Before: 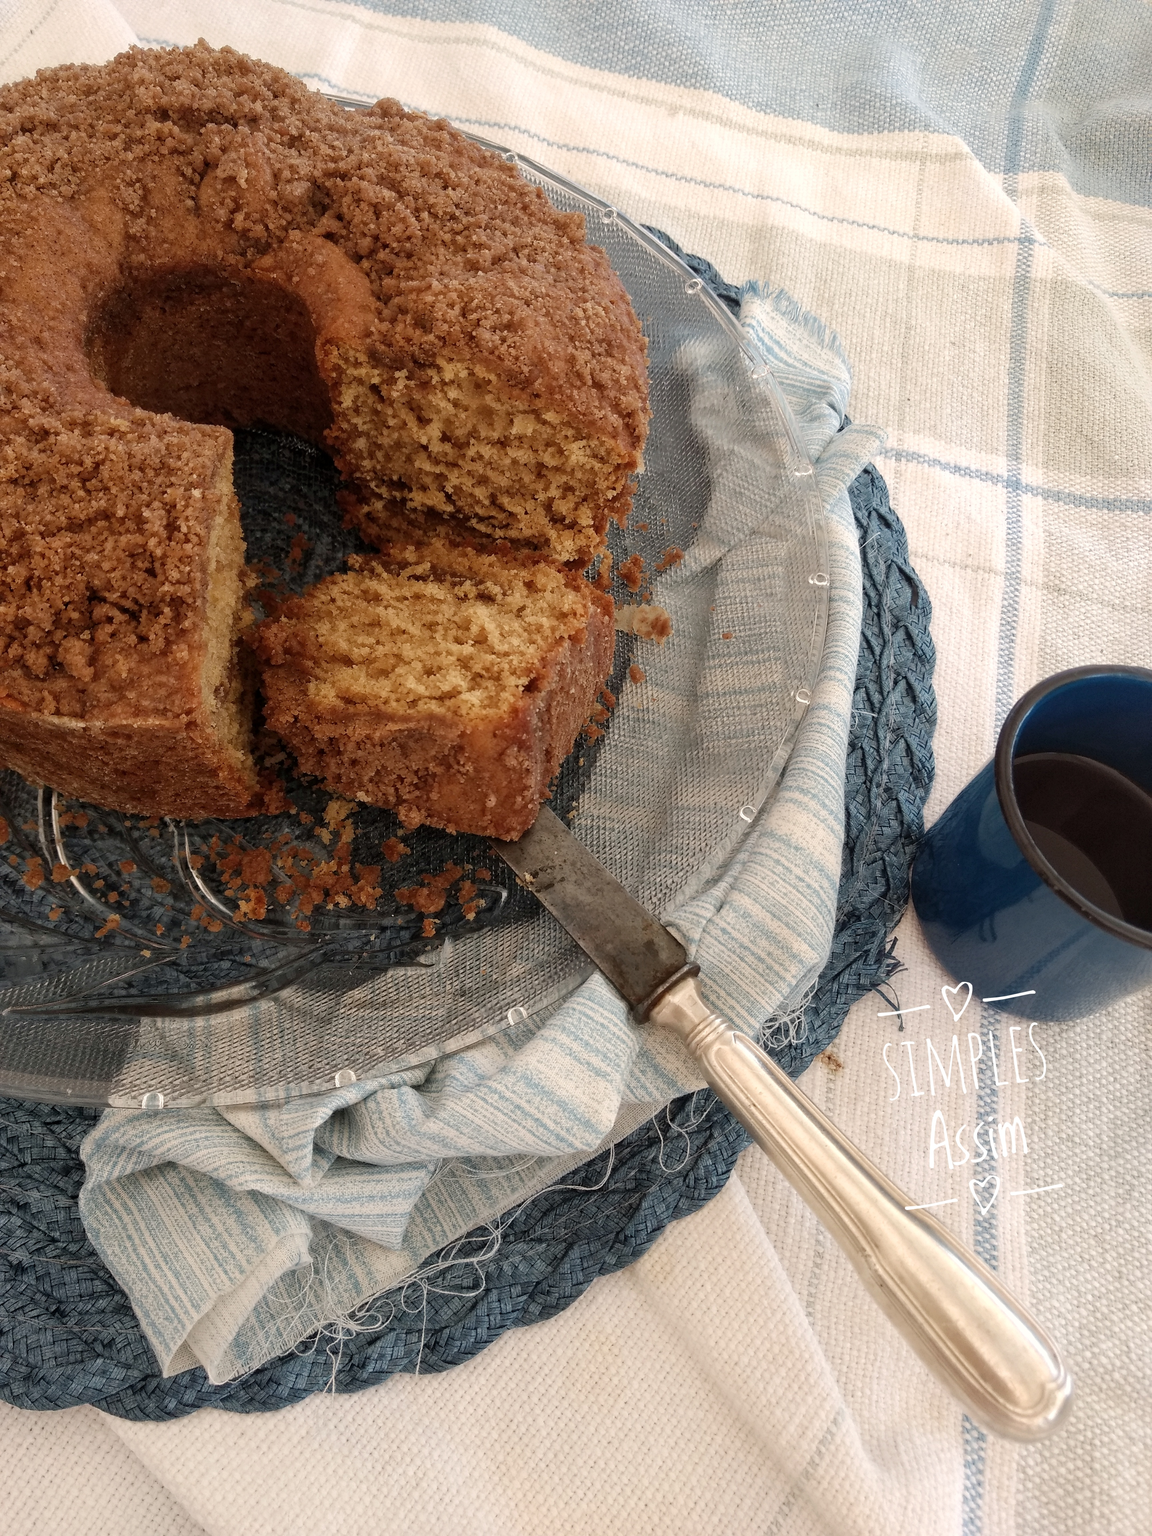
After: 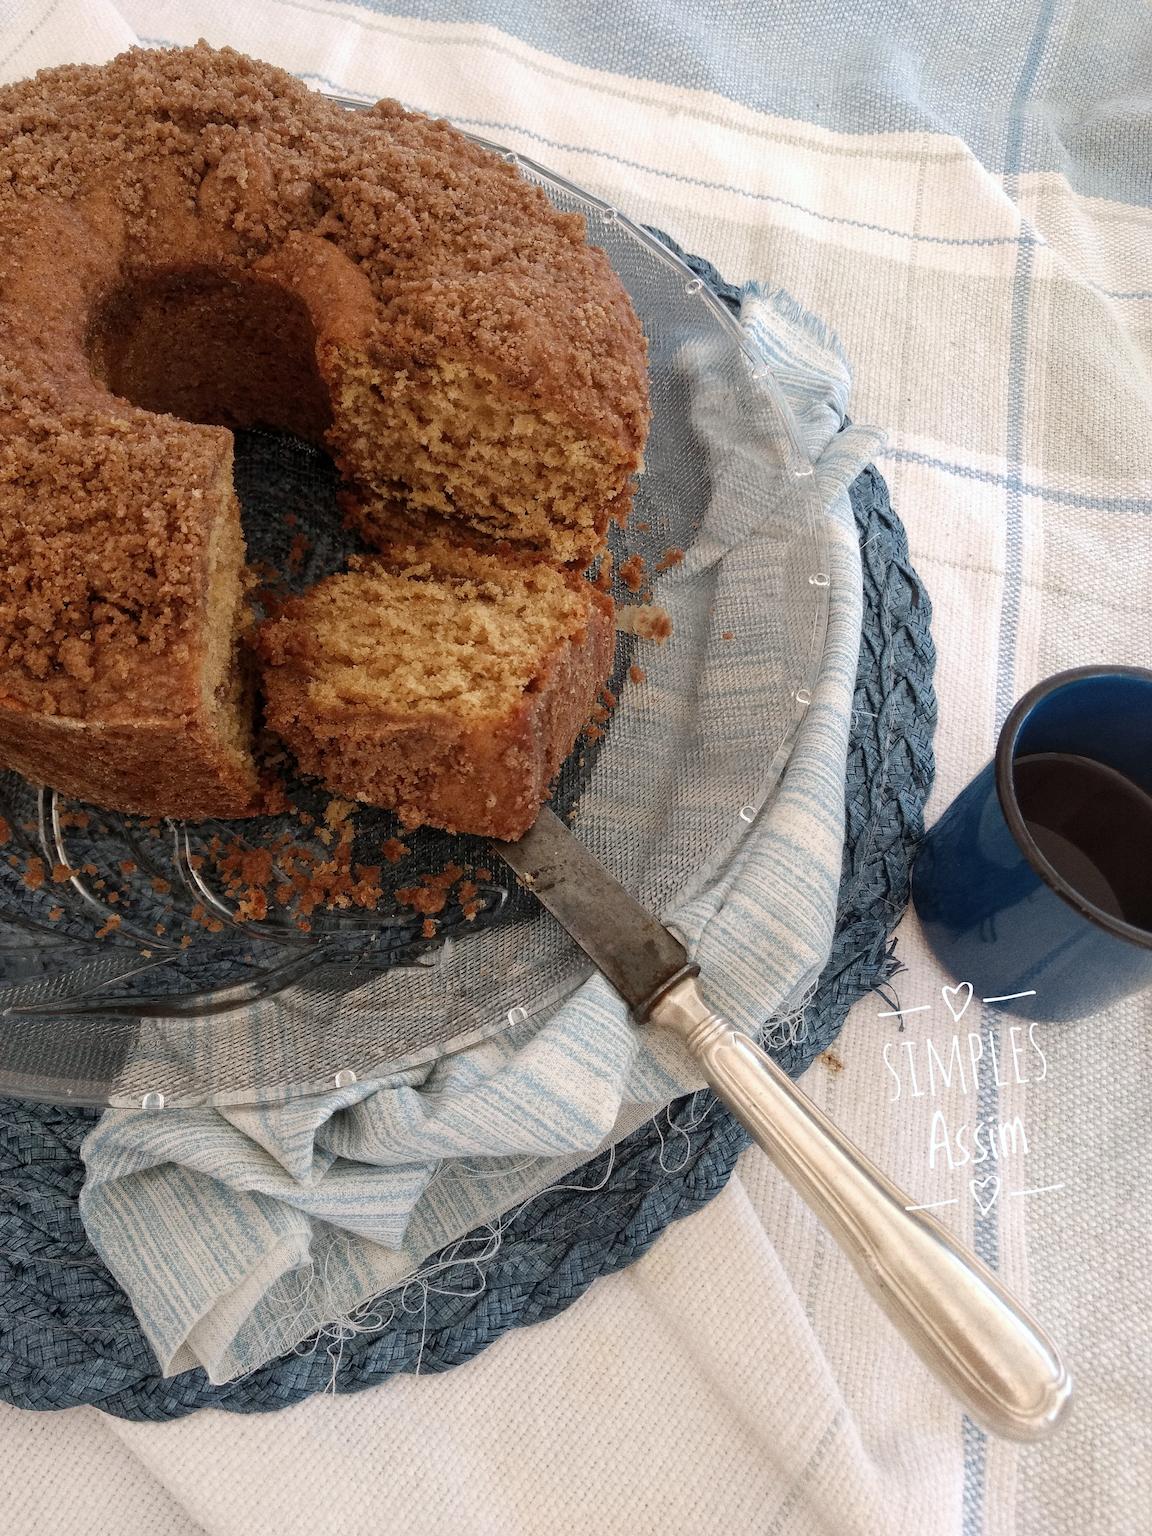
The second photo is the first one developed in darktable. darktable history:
grain: coarseness 0.09 ISO, strength 40%
white balance: red 0.98, blue 1.034
